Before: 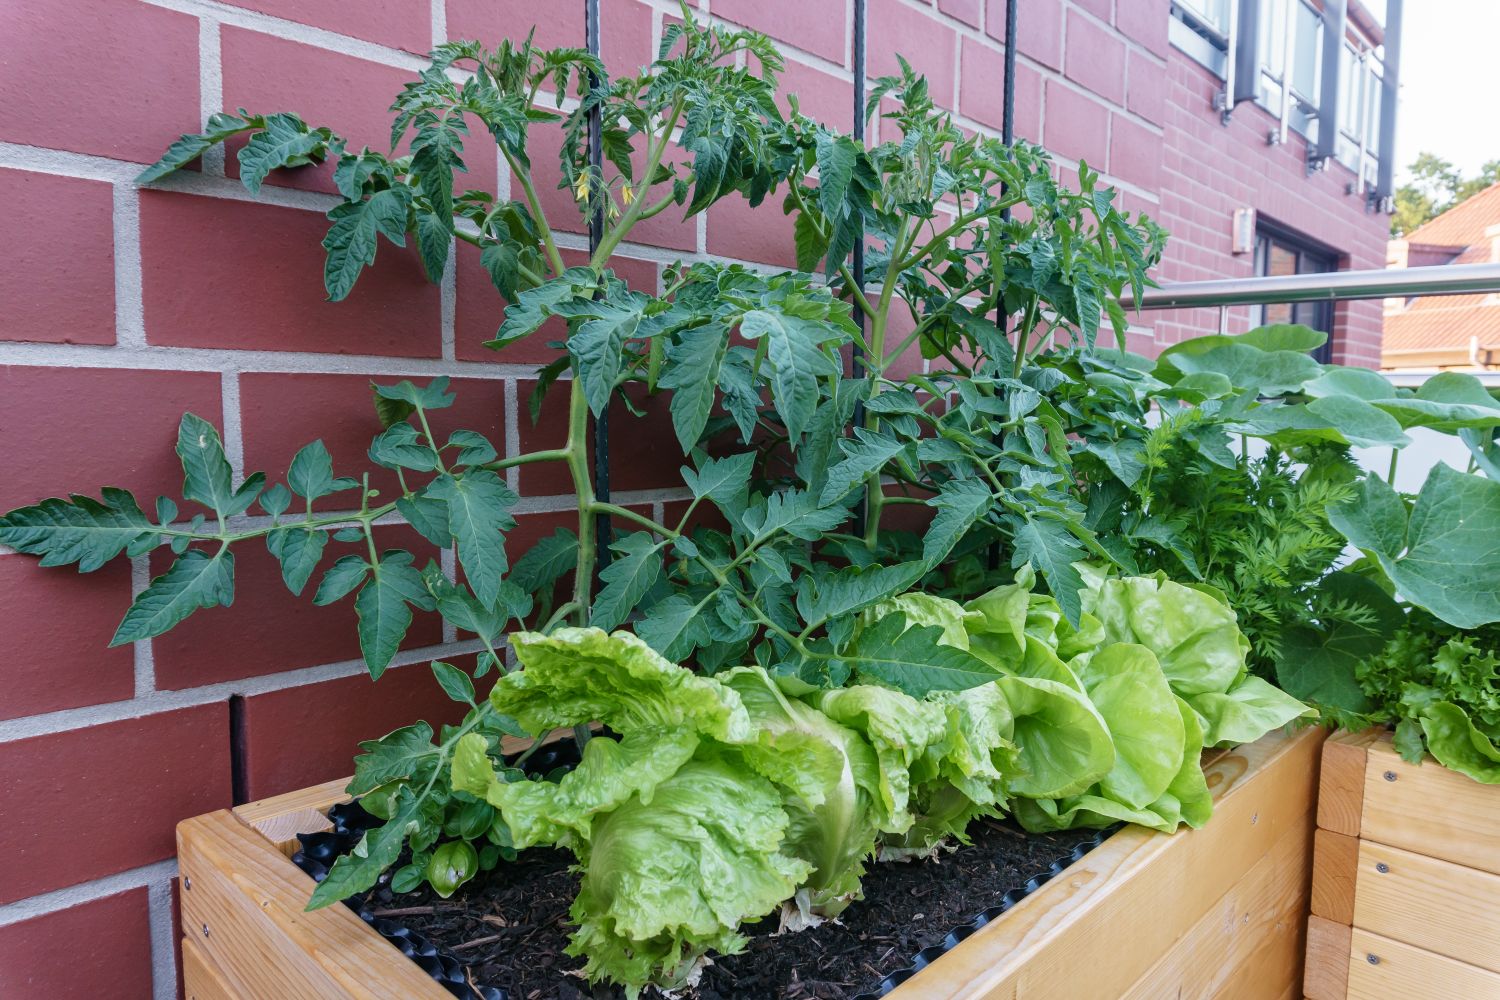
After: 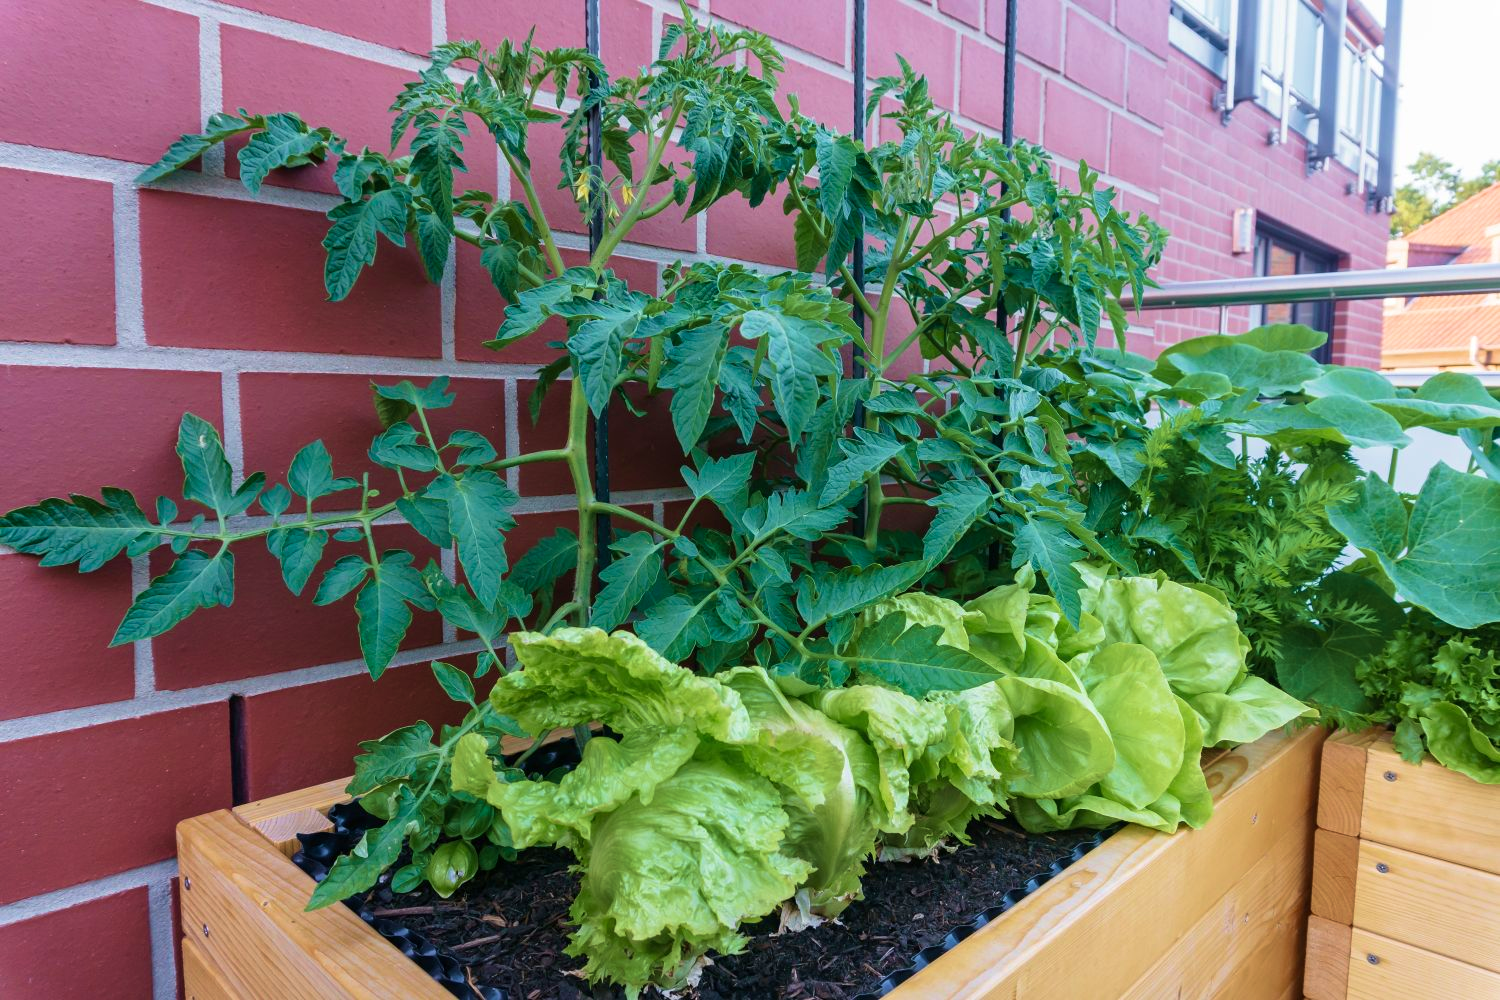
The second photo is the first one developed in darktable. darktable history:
velvia: strength 45.46%
